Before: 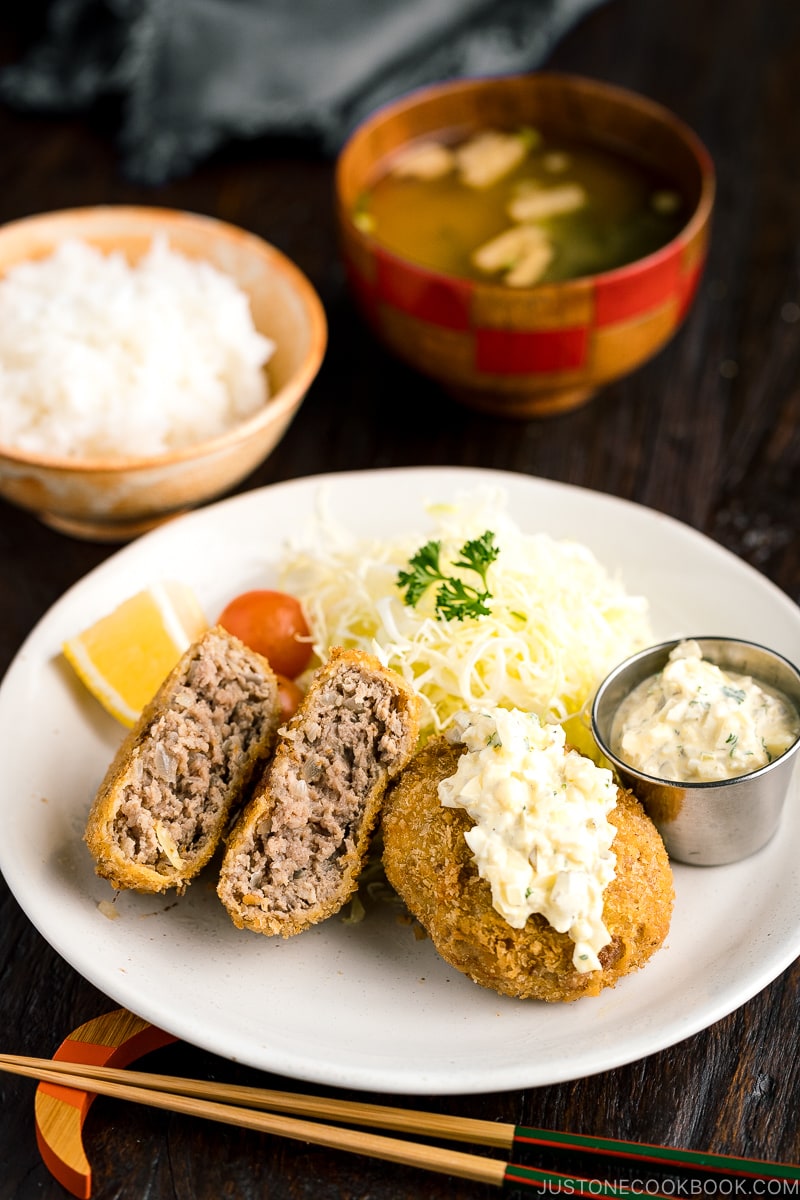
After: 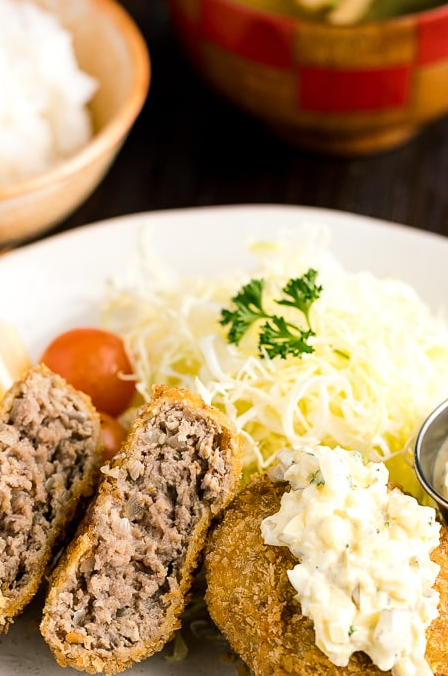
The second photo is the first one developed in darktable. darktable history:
crop and rotate: left 22.18%, top 21.861%, right 21.743%, bottom 21.791%
